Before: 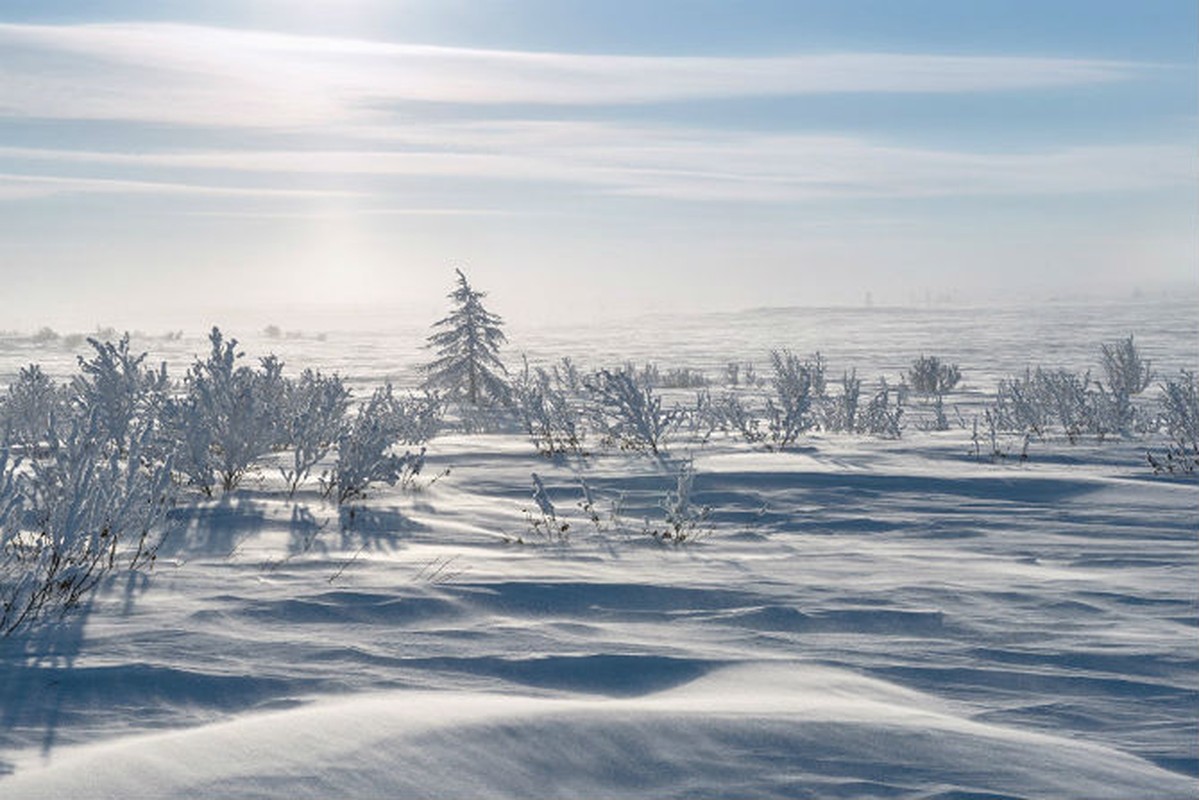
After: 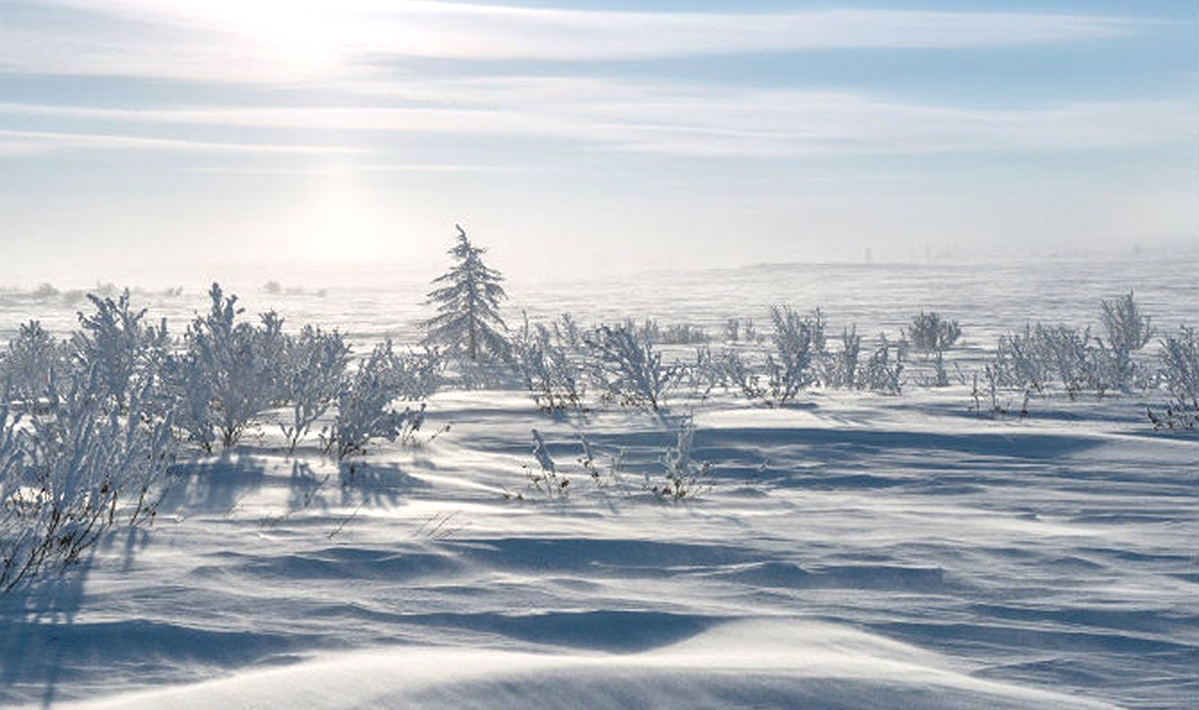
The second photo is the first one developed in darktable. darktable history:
crop and rotate: top 5.545%, bottom 5.664%
exposure: exposure 0.202 EV, compensate highlight preservation false
